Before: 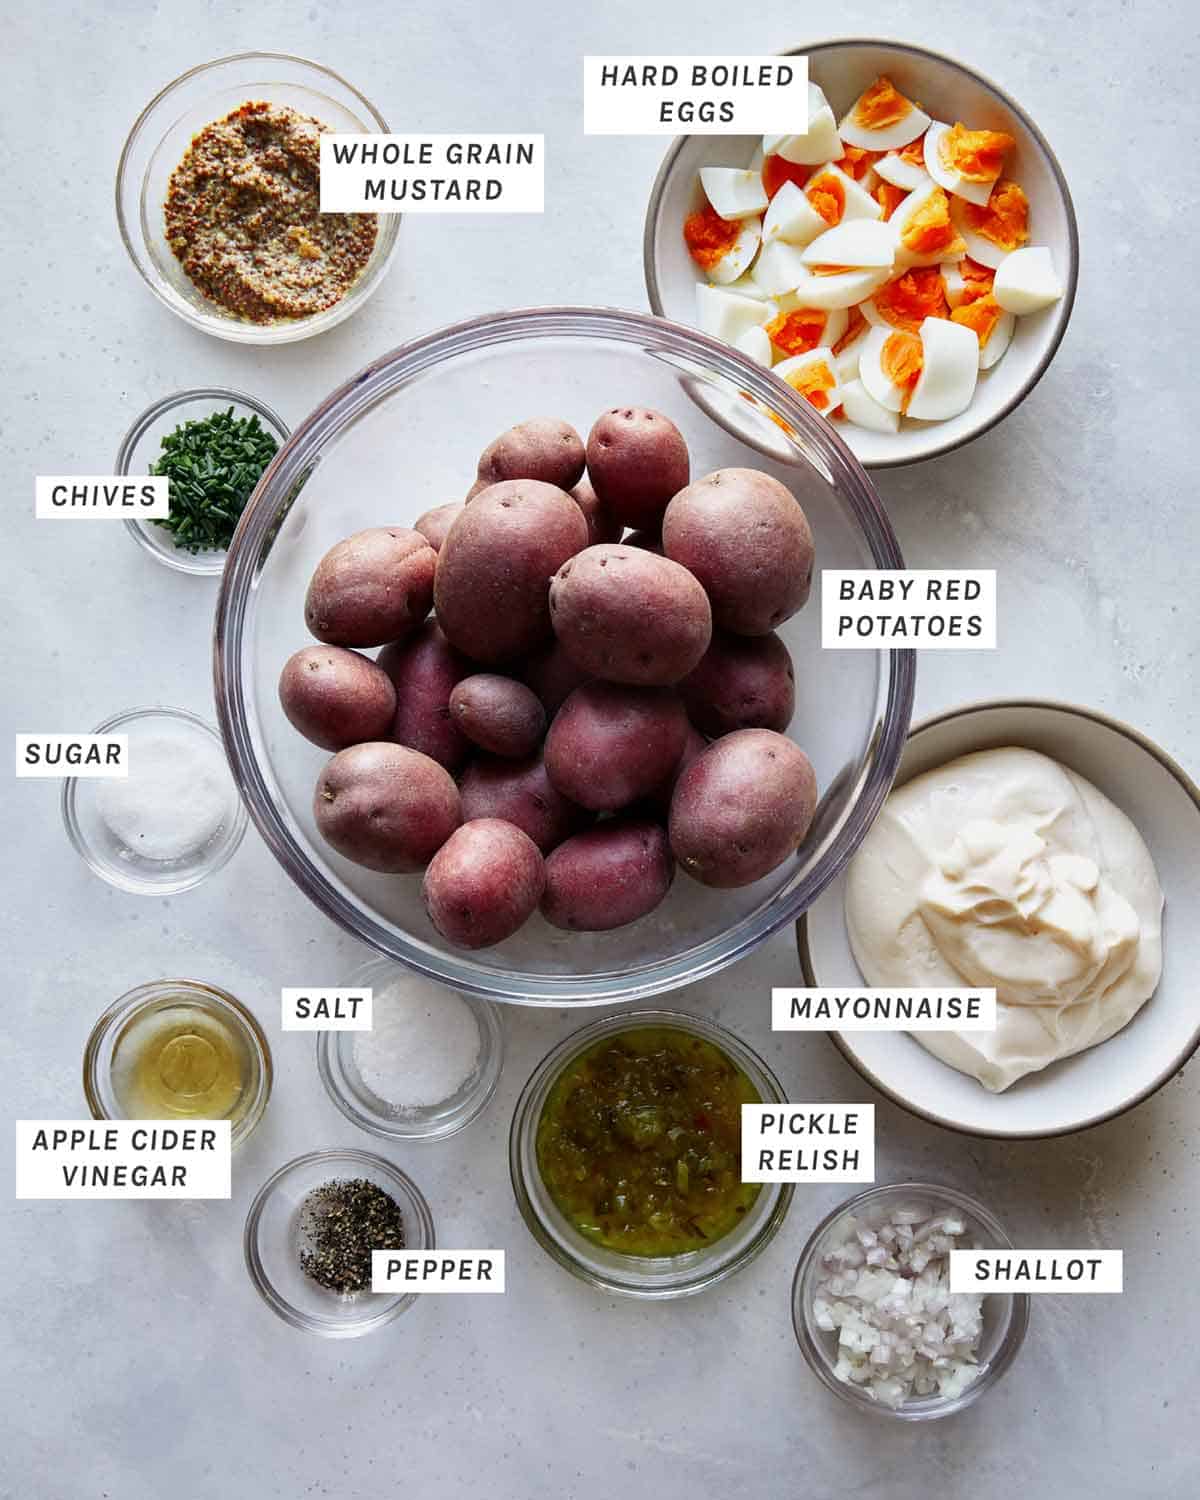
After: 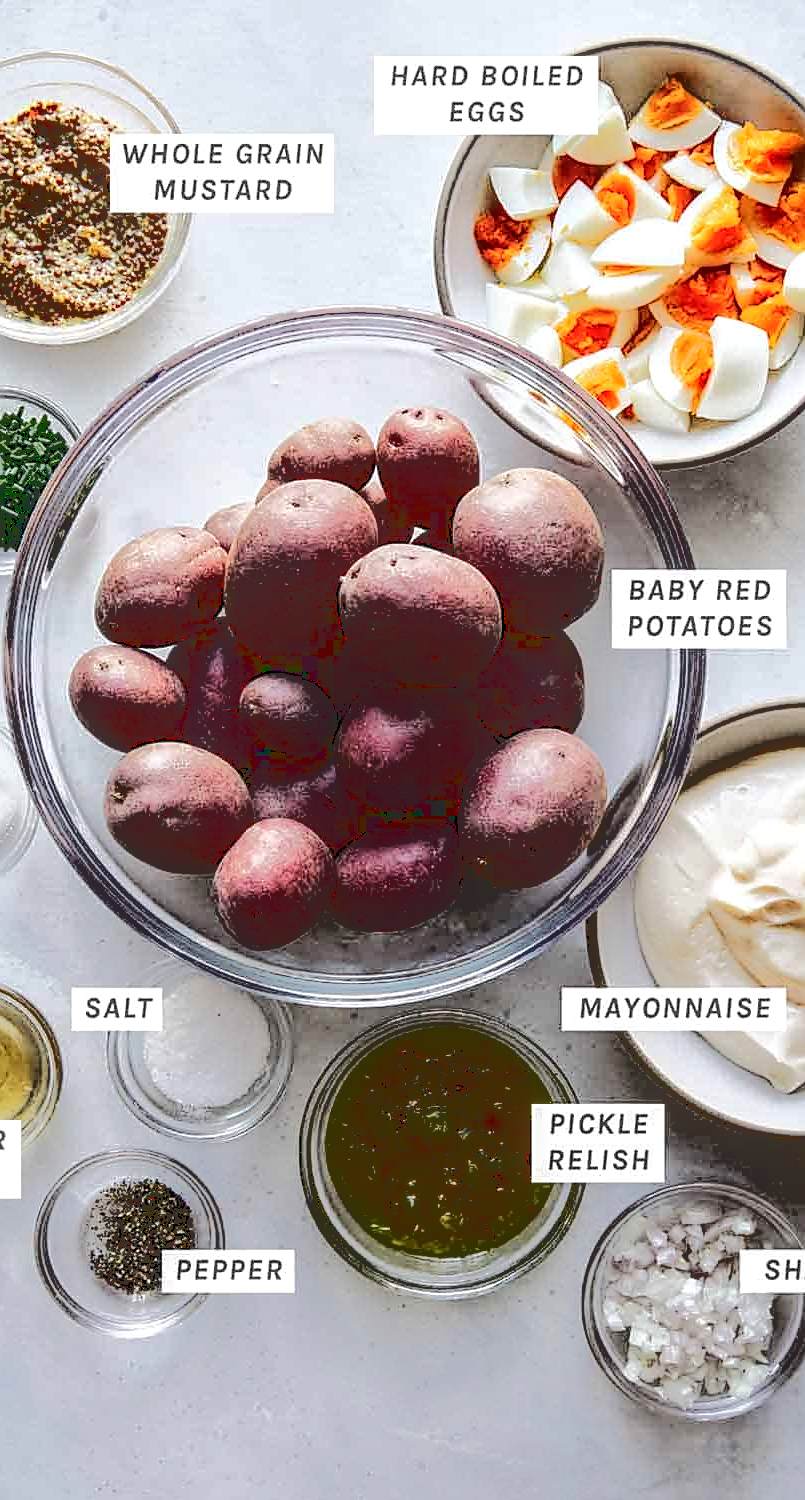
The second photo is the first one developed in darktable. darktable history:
tone equalizer: mask exposure compensation -0.513 EV
crop and rotate: left 17.523%, right 15.387%
local contrast: detail 130%
shadows and highlights: shadows -69.1, highlights 34.86, soften with gaussian
base curve: curves: ch0 [(0.065, 0.026) (0.236, 0.358) (0.53, 0.546) (0.777, 0.841) (0.924, 0.992)], preserve colors average RGB
sharpen: on, module defaults
